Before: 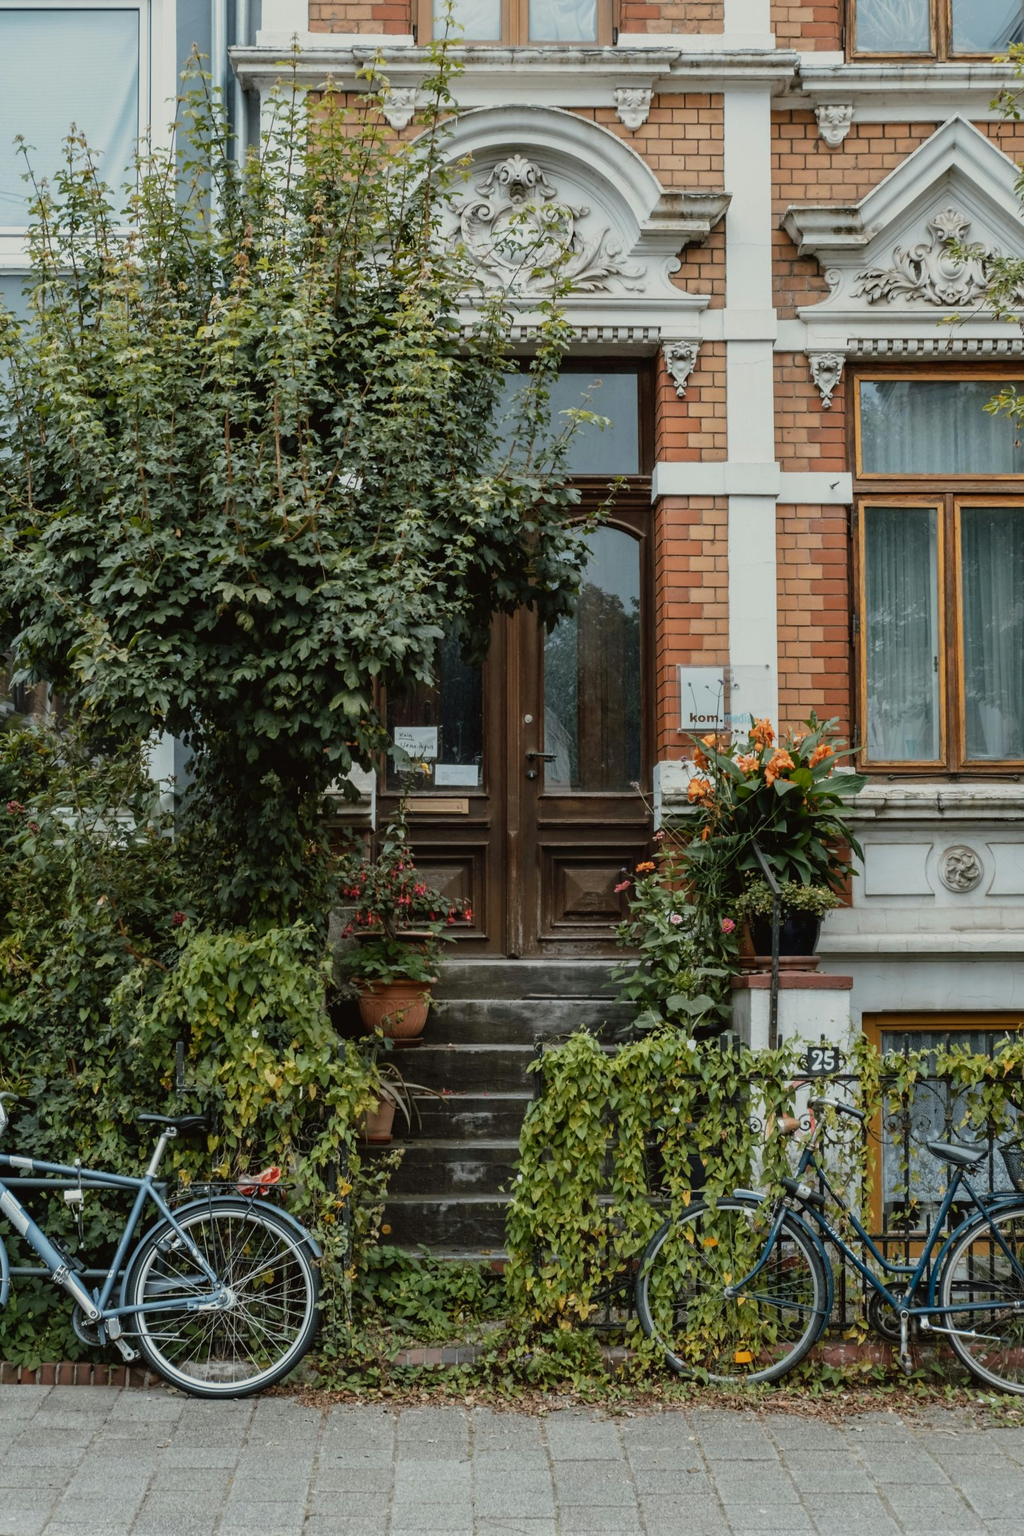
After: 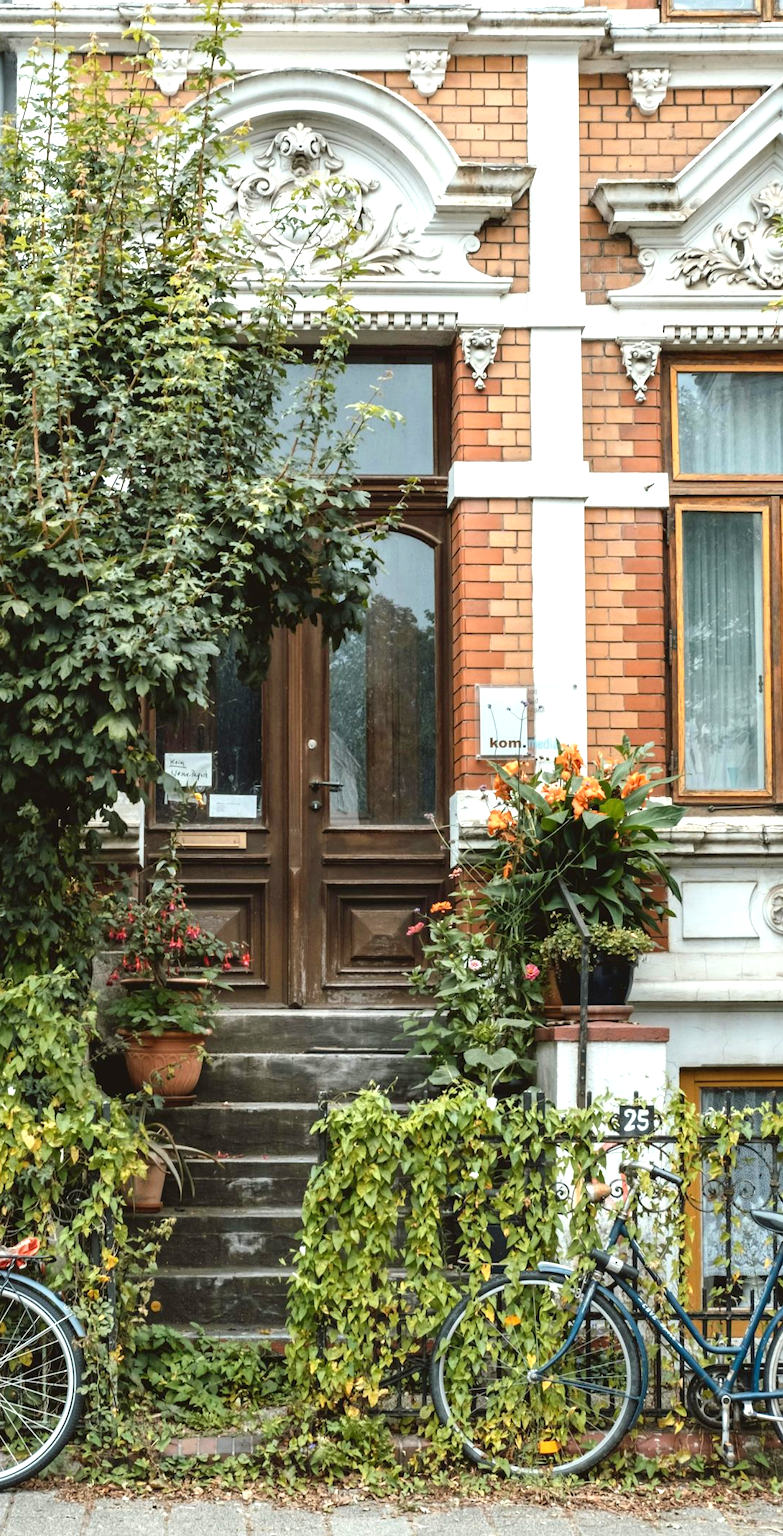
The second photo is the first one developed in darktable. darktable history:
crop and rotate: left 24.034%, top 2.838%, right 6.406%, bottom 6.299%
exposure: black level correction 0, exposure 1.125 EV, compensate exposure bias true, compensate highlight preservation false
